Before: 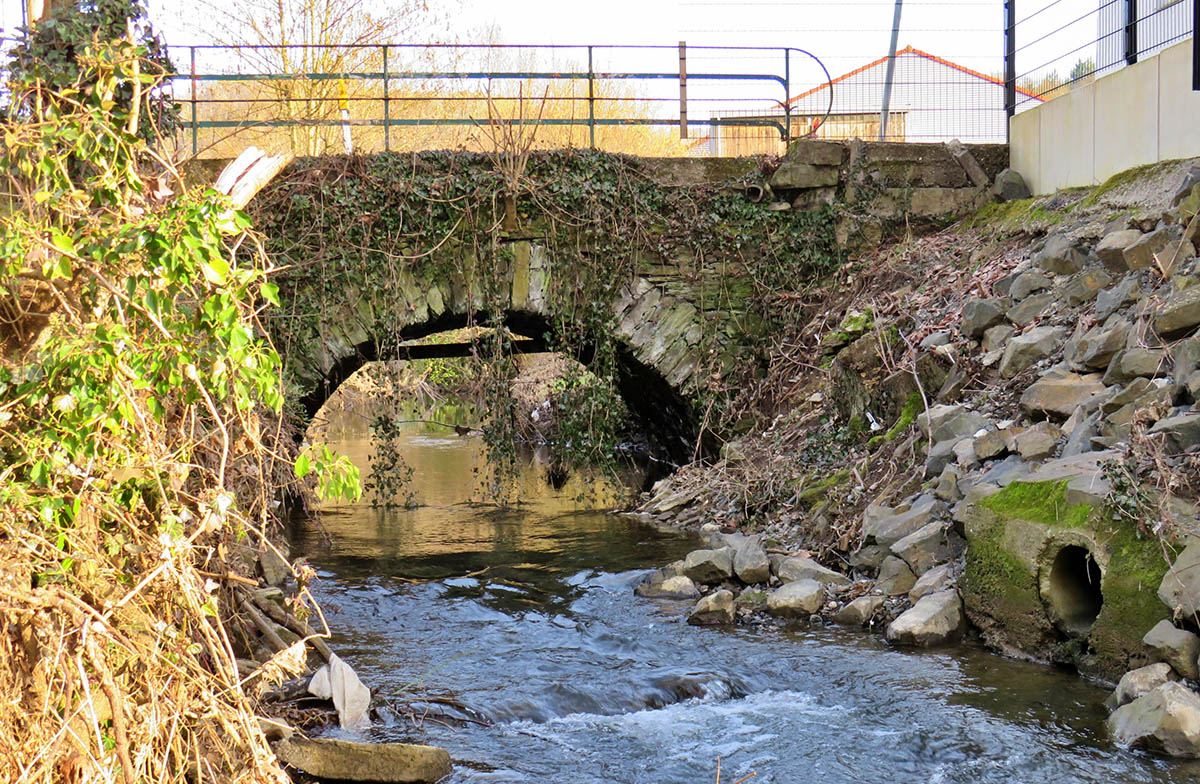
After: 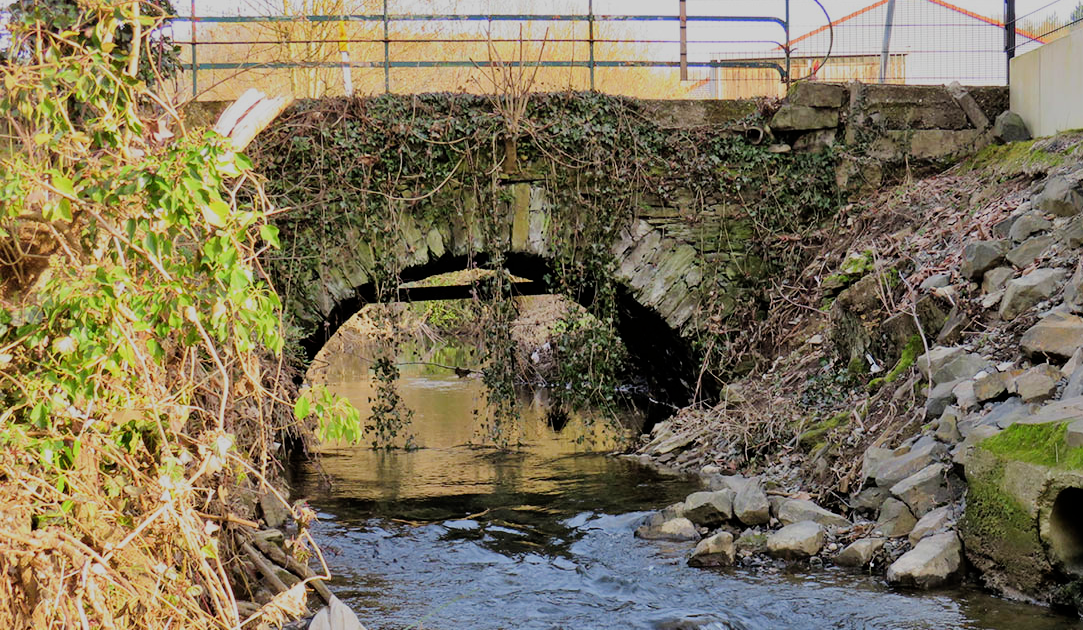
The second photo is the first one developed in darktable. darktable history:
crop: top 7.507%, right 9.686%, bottom 12.102%
filmic rgb: black relative exposure -7.34 EV, white relative exposure 5.05 EV, hardness 3.21
